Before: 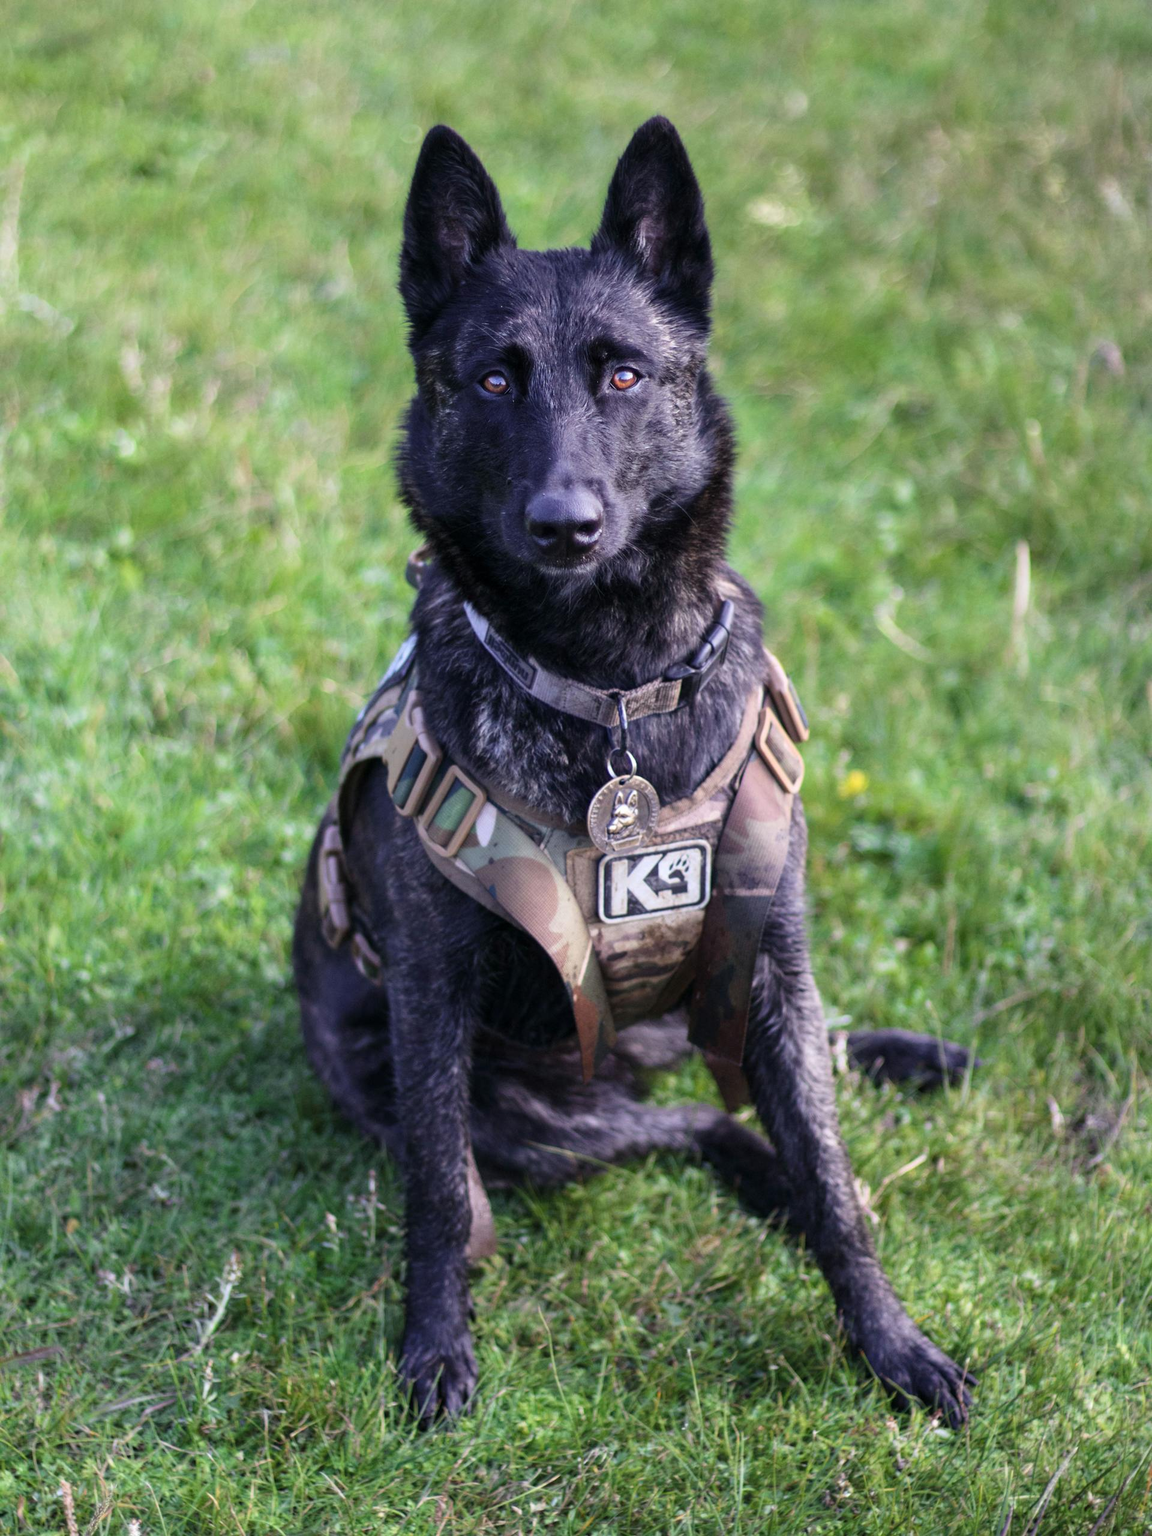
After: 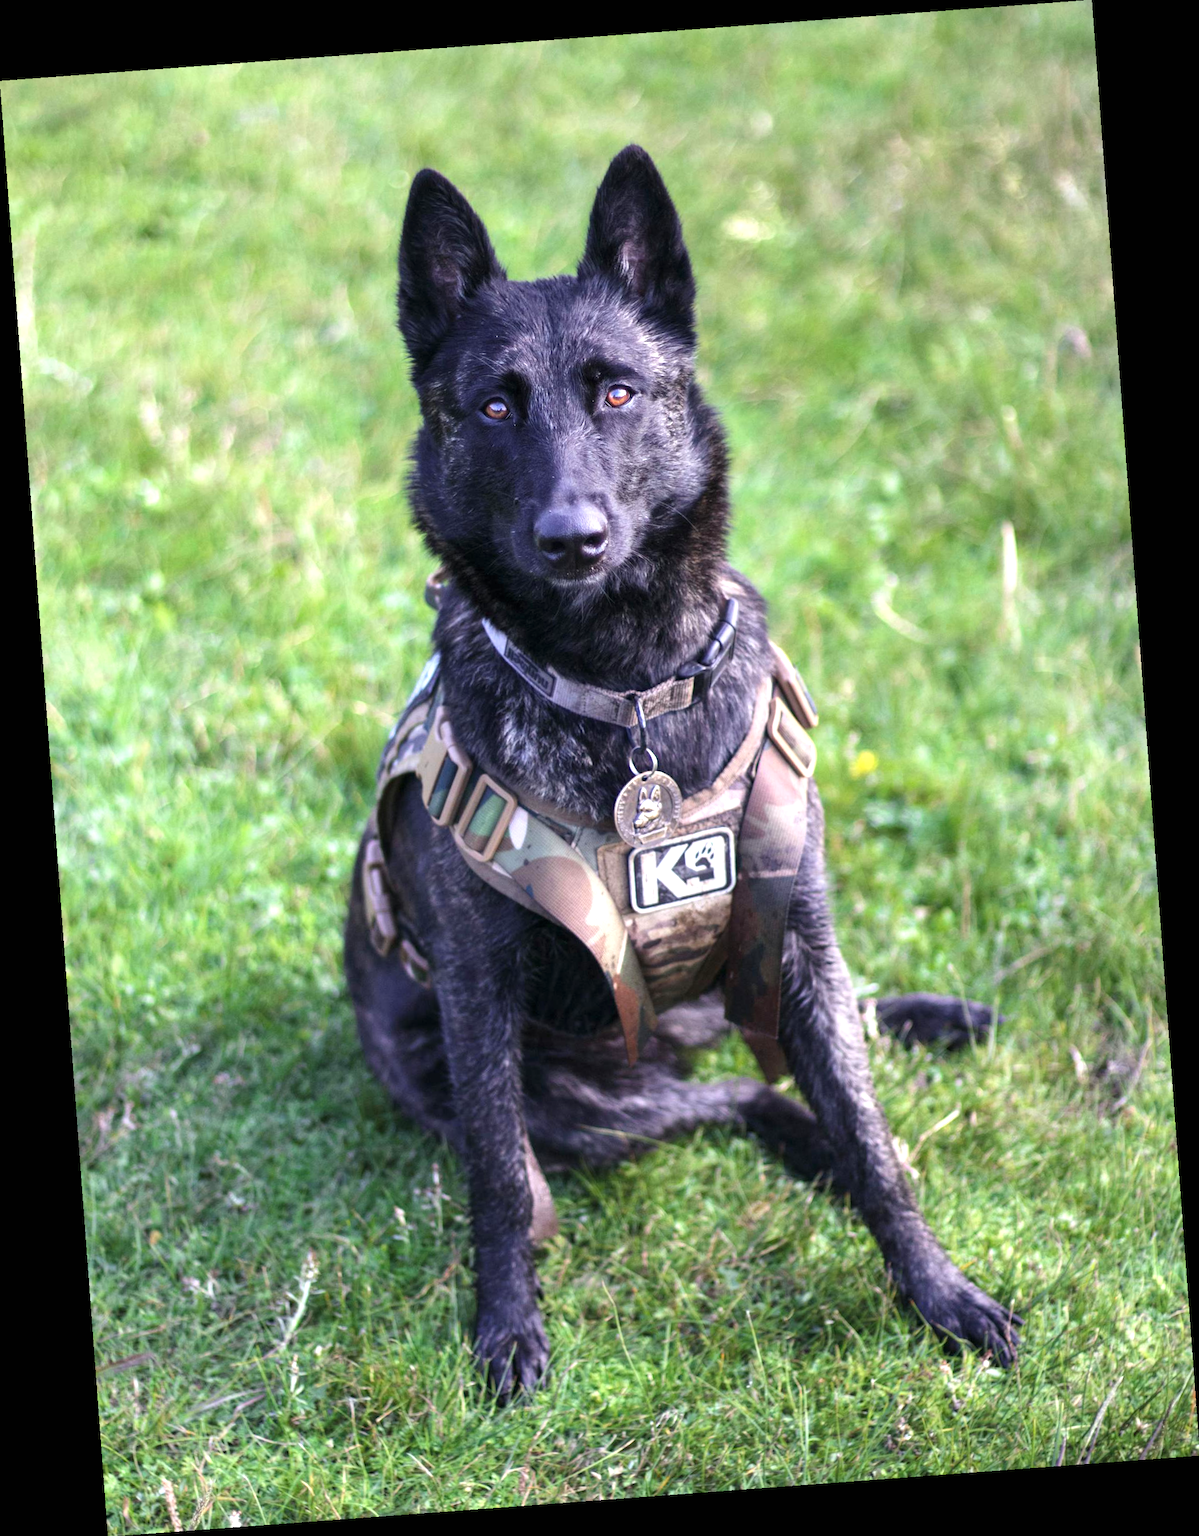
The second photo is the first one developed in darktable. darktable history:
exposure: black level correction 0, exposure 0.7 EV, compensate exposure bias true, compensate highlight preservation false
rotate and perspective: rotation -4.25°, automatic cropping off
